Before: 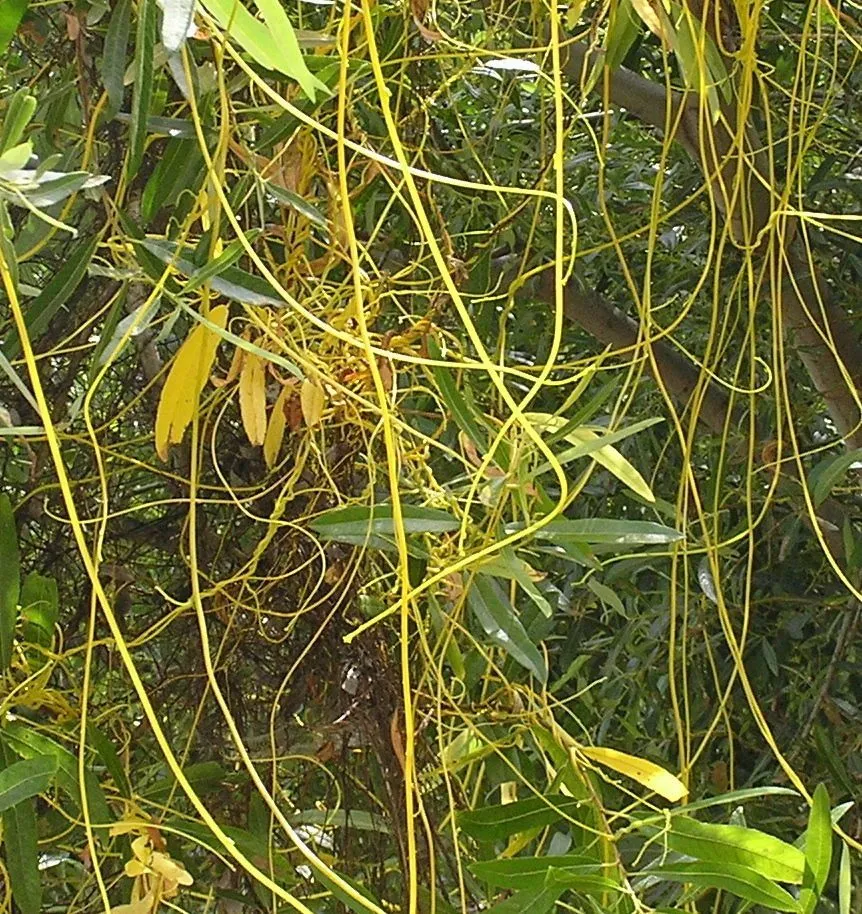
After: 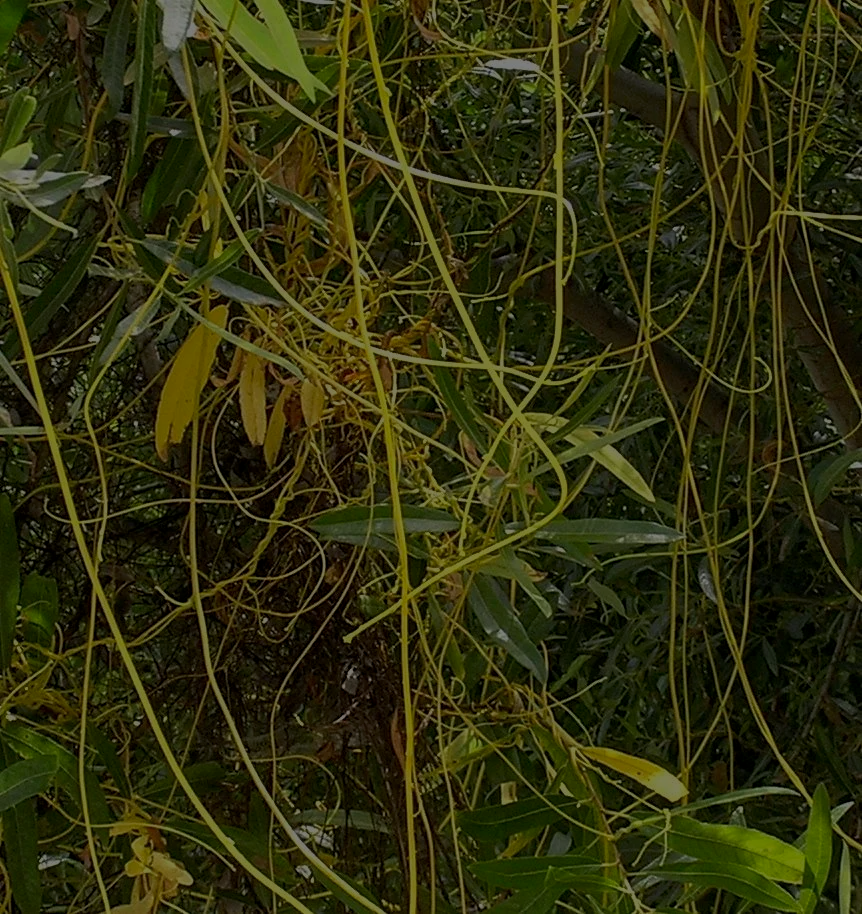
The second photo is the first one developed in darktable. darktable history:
local contrast: on, module defaults
contrast brightness saturation: saturation 0.18
exposure: exposure -2.446 EV, compensate highlight preservation false
